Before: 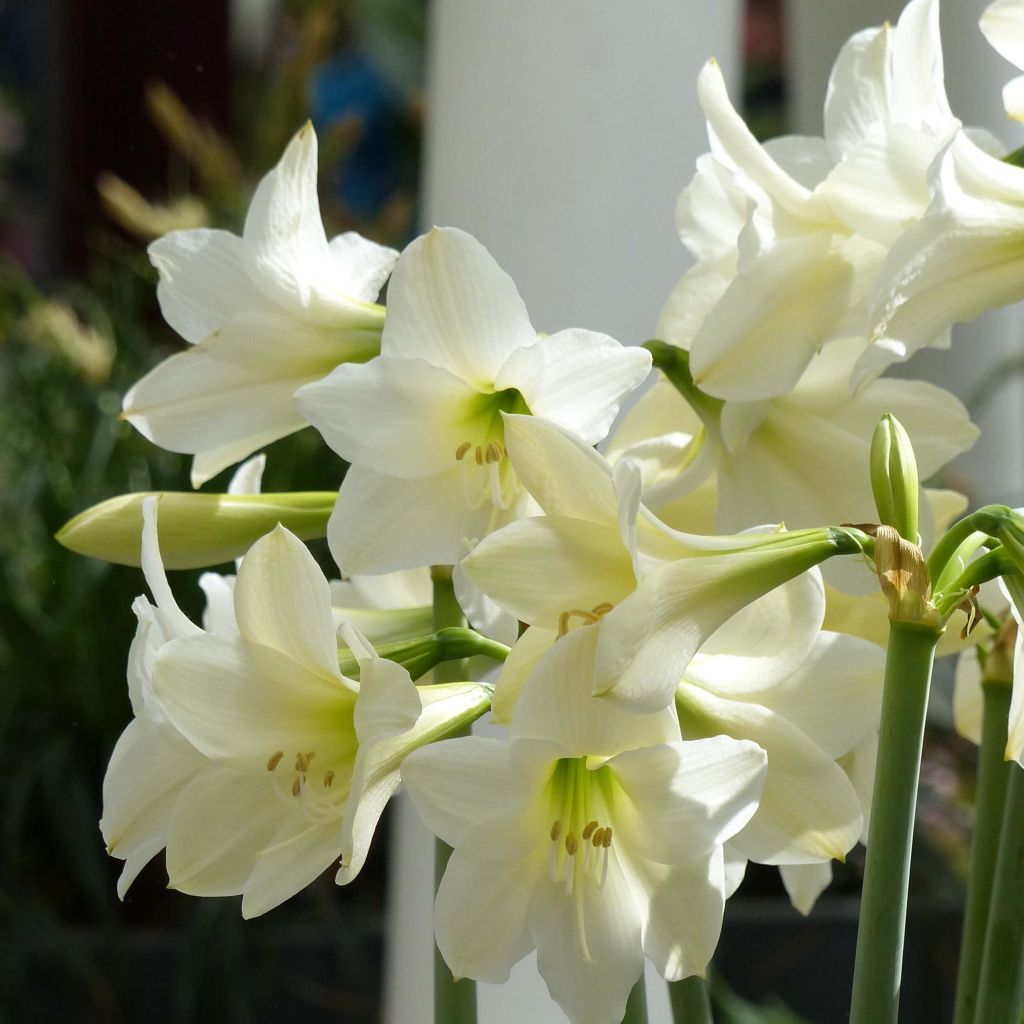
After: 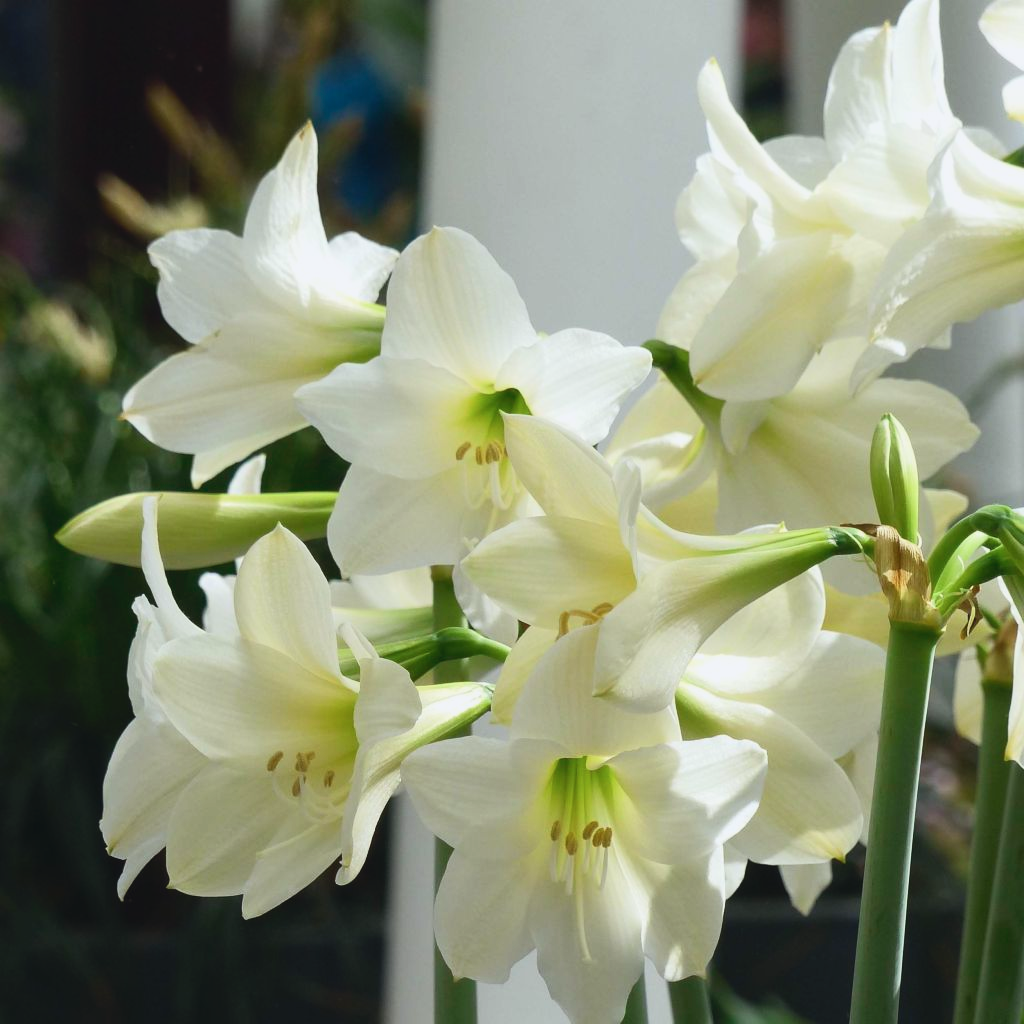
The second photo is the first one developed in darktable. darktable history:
tone curve: curves: ch0 [(0, 0.045) (0.155, 0.169) (0.46, 0.466) (0.751, 0.788) (1, 0.961)]; ch1 [(0, 0) (0.43, 0.408) (0.472, 0.469) (0.505, 0.503) (0.553, 0.555) (0.592, 0.581) (1, 1)]; ch2 [(0, 0) (0.505, 0.495) (0.579, 0.569) (1, 1)], color space Lab, independent channels, preserve colors none
